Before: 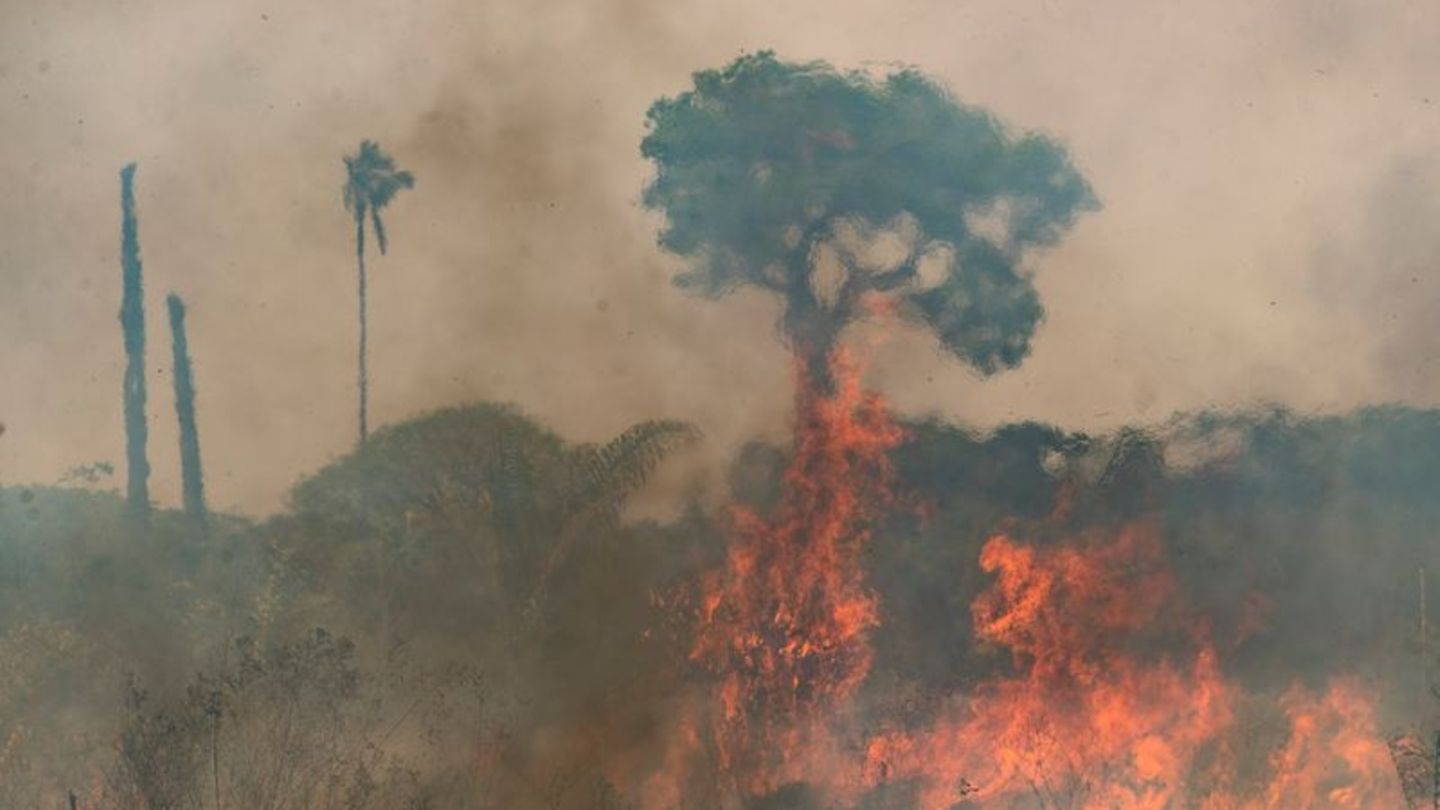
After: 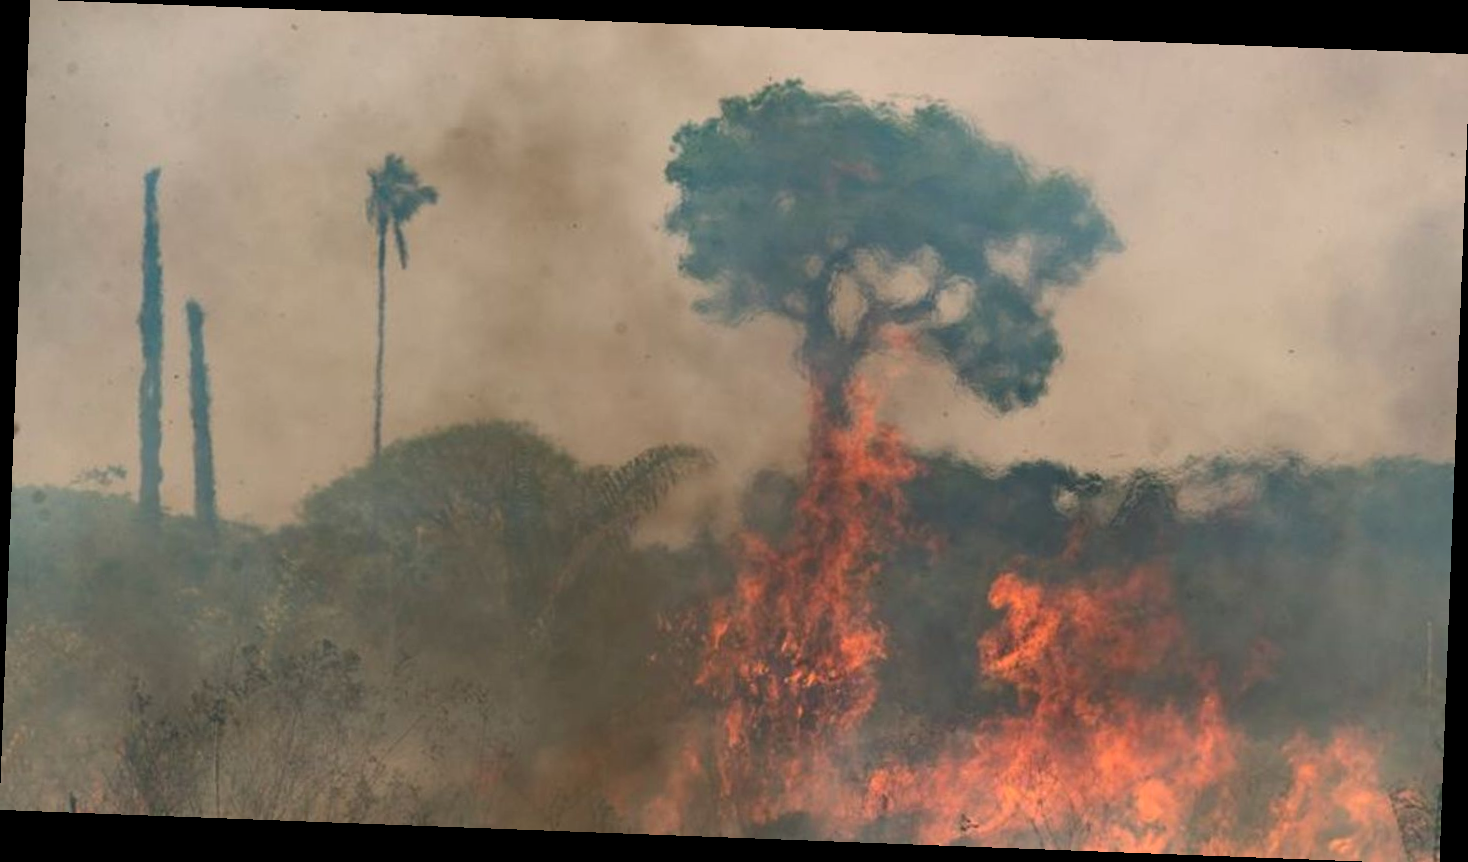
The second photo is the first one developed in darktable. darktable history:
rotate and perspective: rotation 2.17°, automatic cropping off
contrast equalizer: octaves 7, y [[0.524 ×6], [0.512 ×6], [0.379 ×6], [0 ×6], [0 ×6]]
